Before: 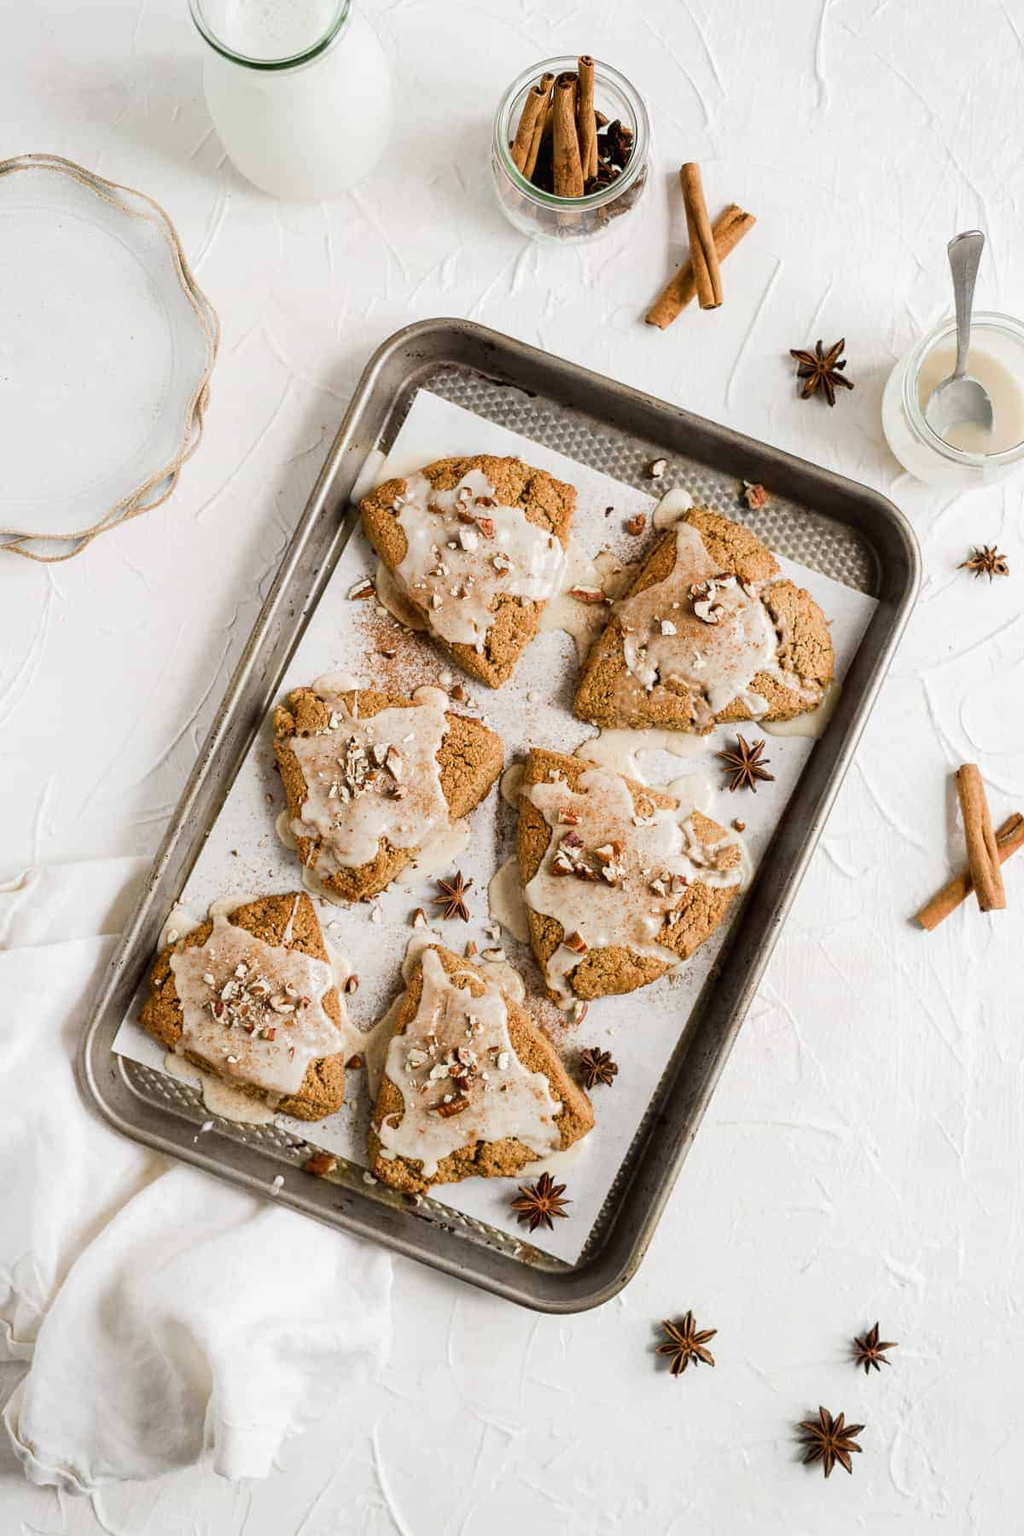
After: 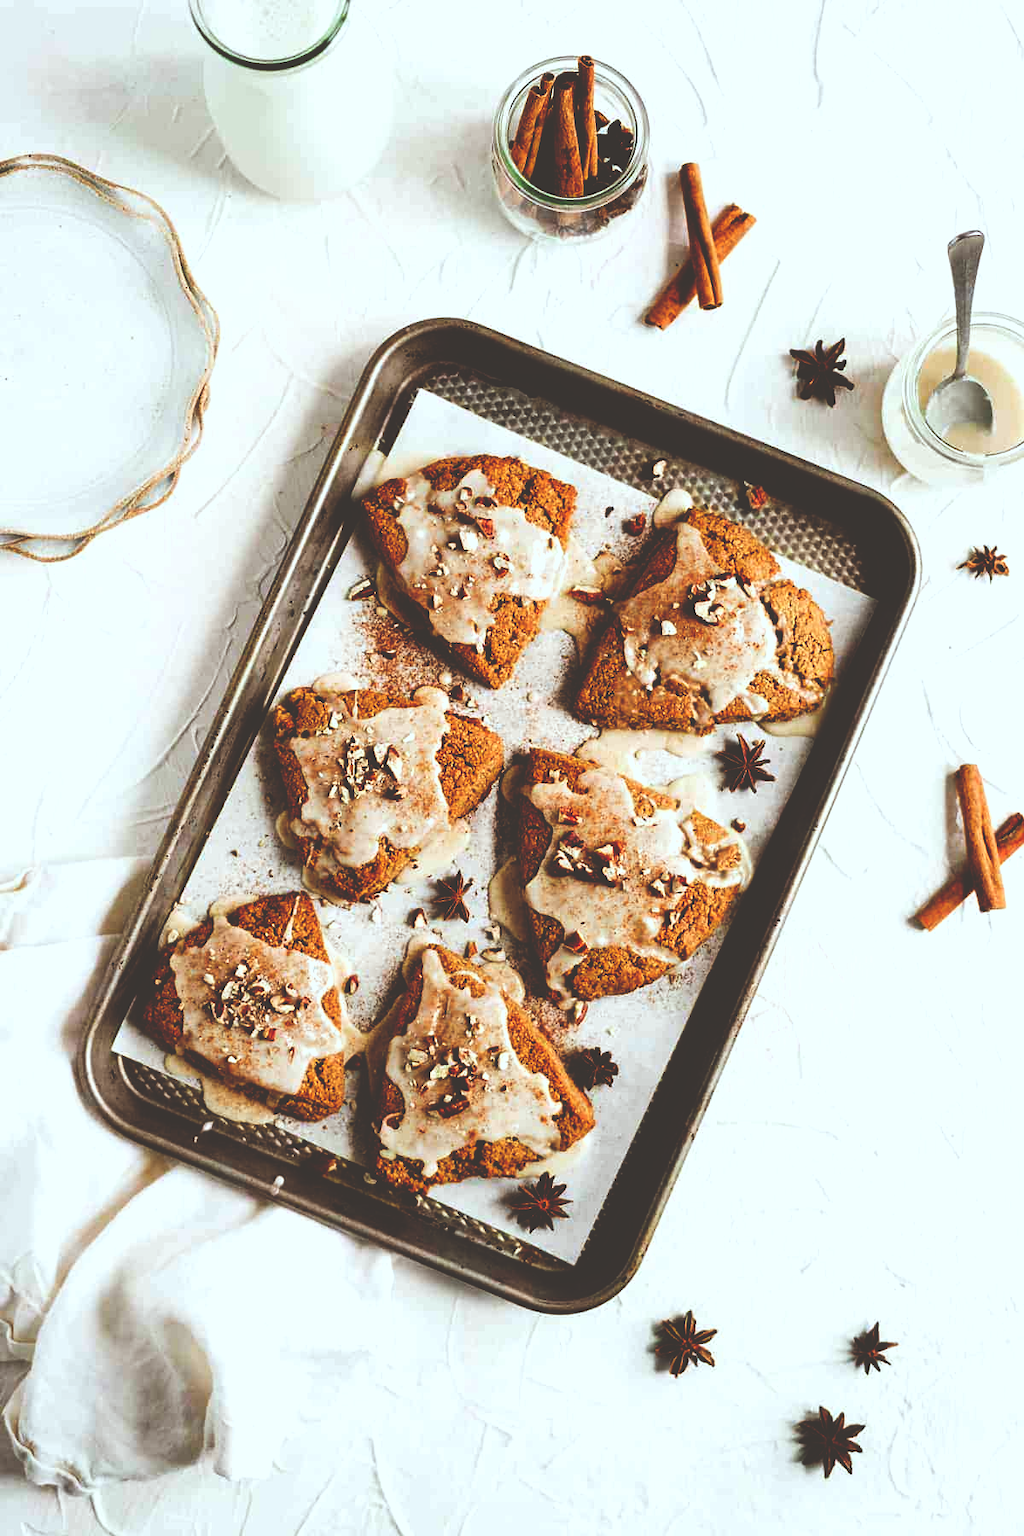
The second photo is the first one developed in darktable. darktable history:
color correction: highlights a* -5.12, highlights b* -4.32, shadows a* 3.78, shadows b* 4.22
base curve: curves: ch0 [(0, 0.036) (0.083, 0.04) (0.804, 1)], preserve colors none
